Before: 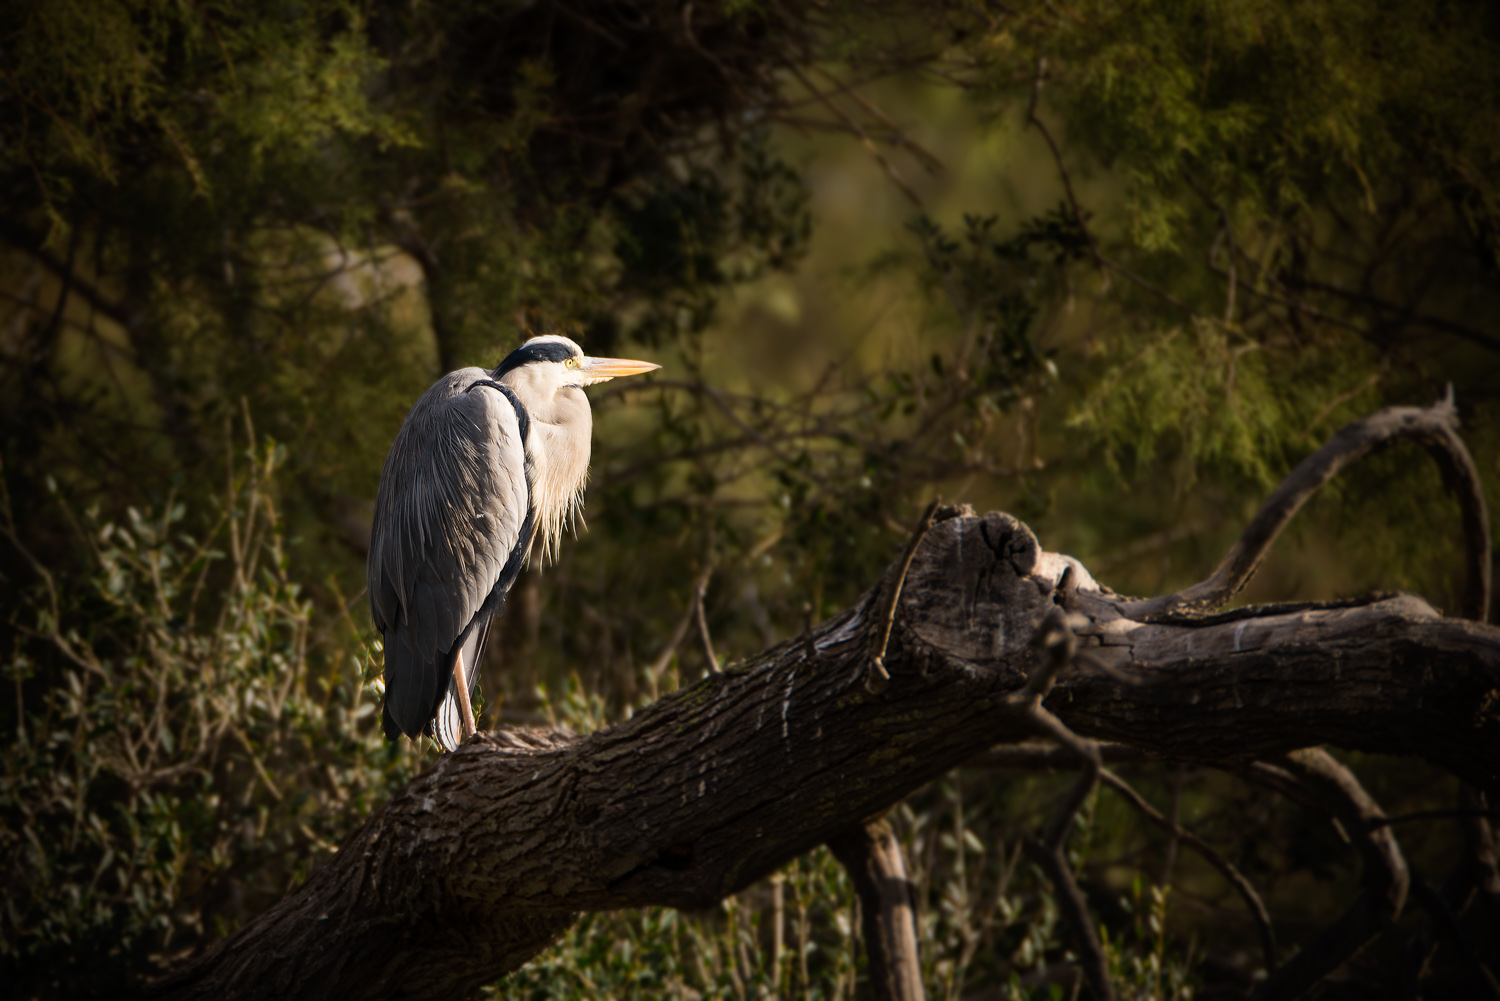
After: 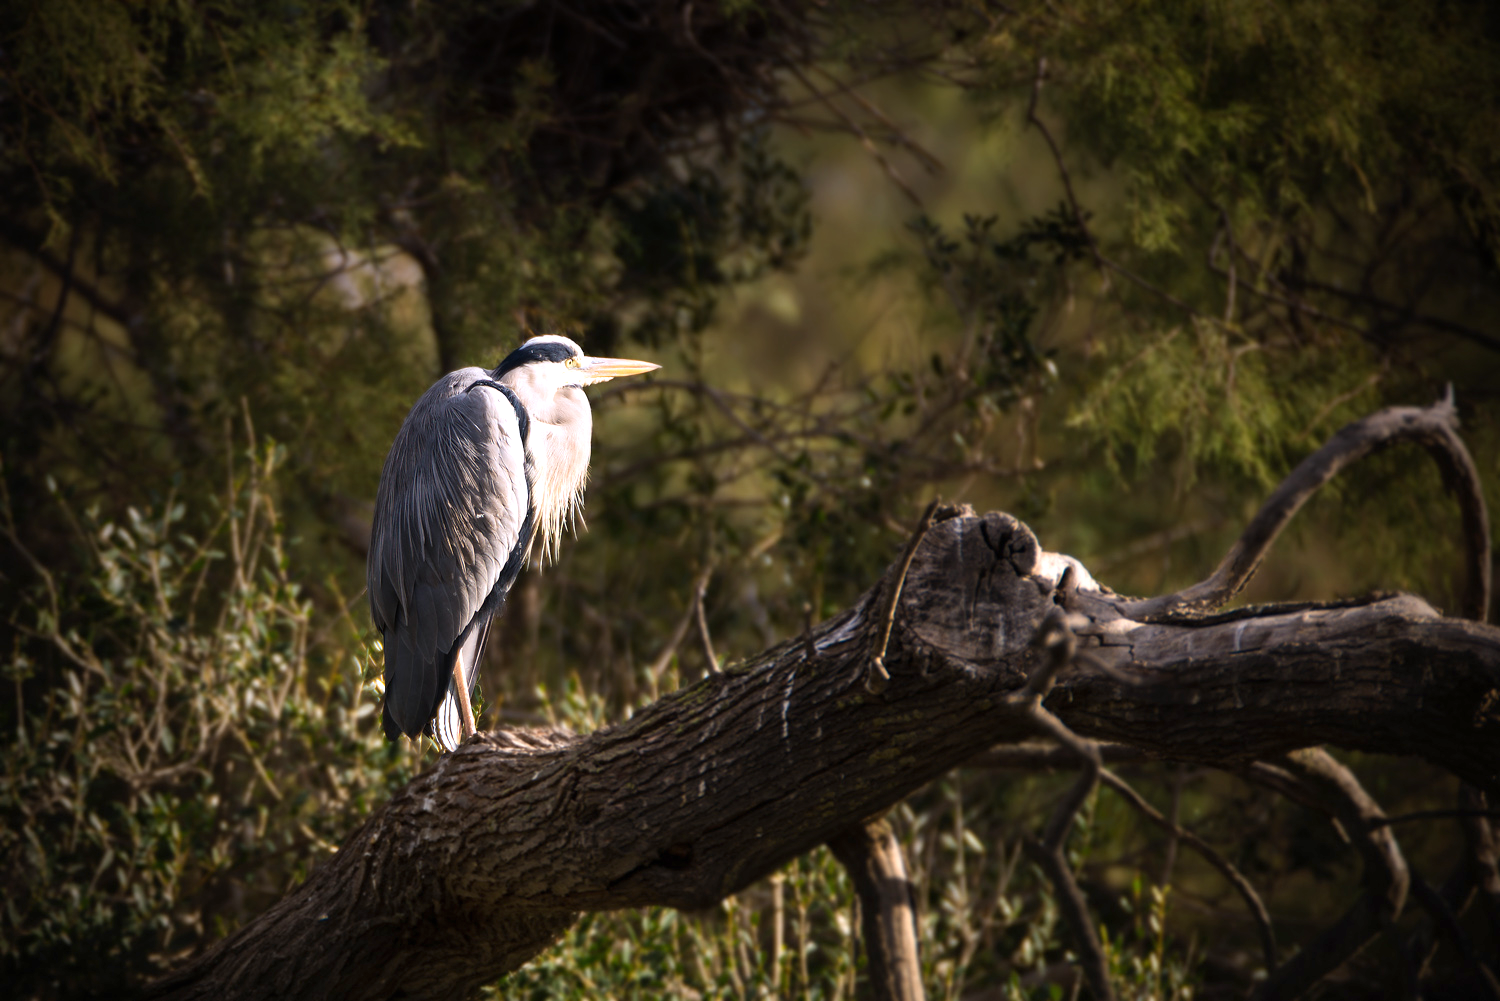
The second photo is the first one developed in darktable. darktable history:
exposure: black level correction 0, exposure 0.9 EV, compensate highlight preservation false
graduated density: hue 238.83°, saturation 50%
